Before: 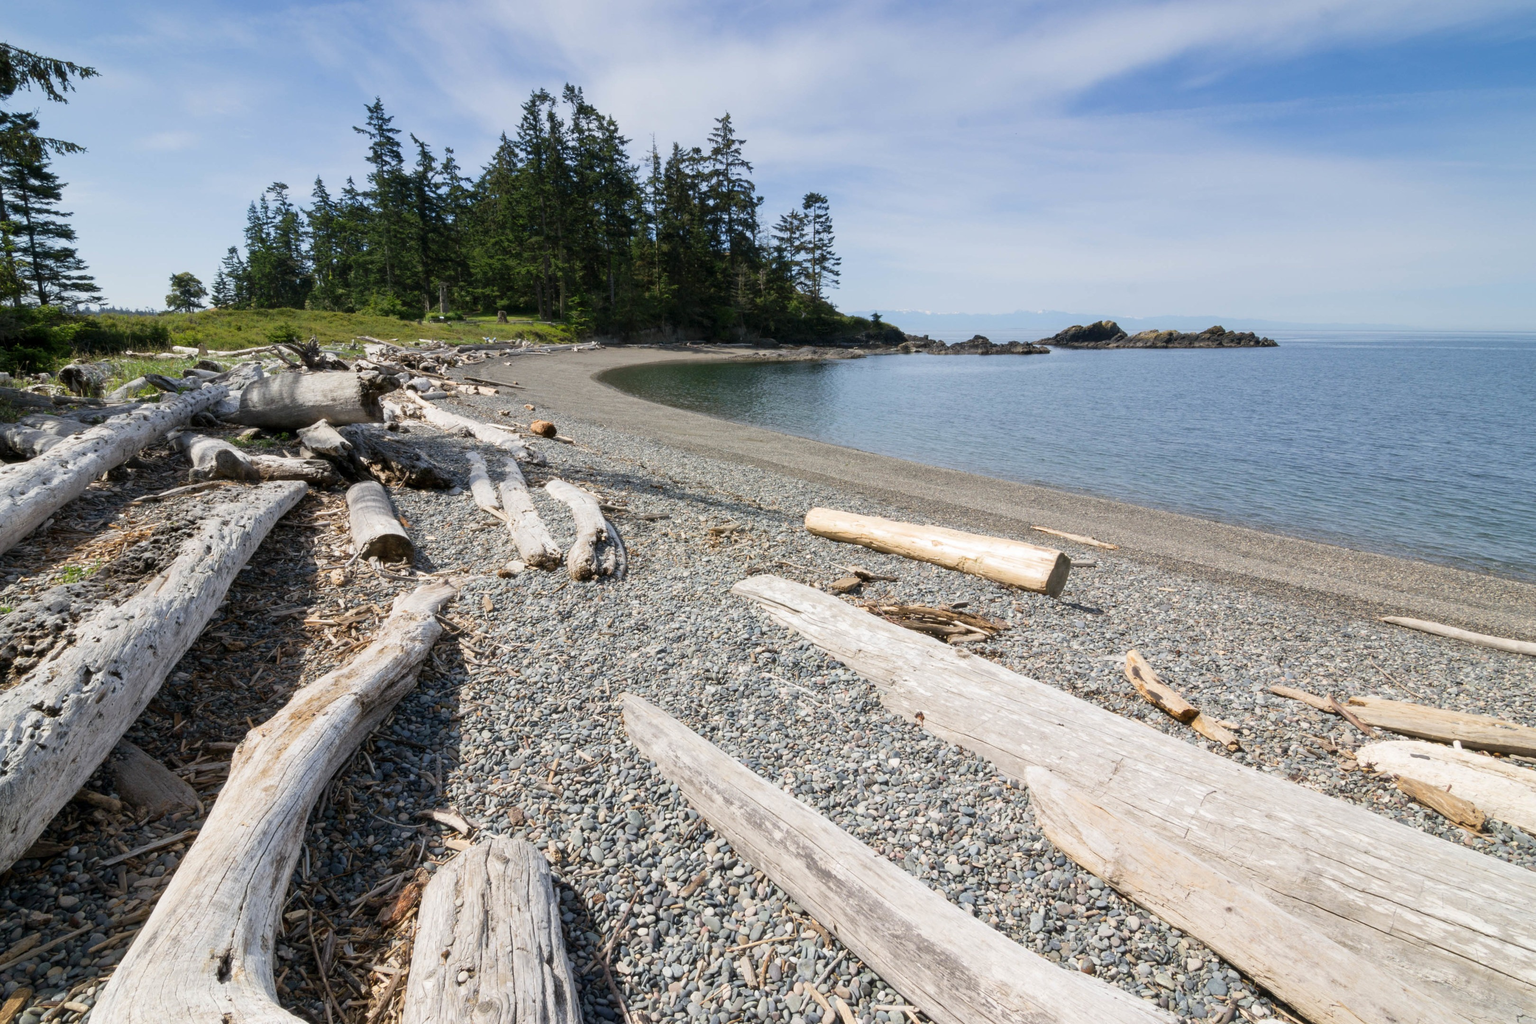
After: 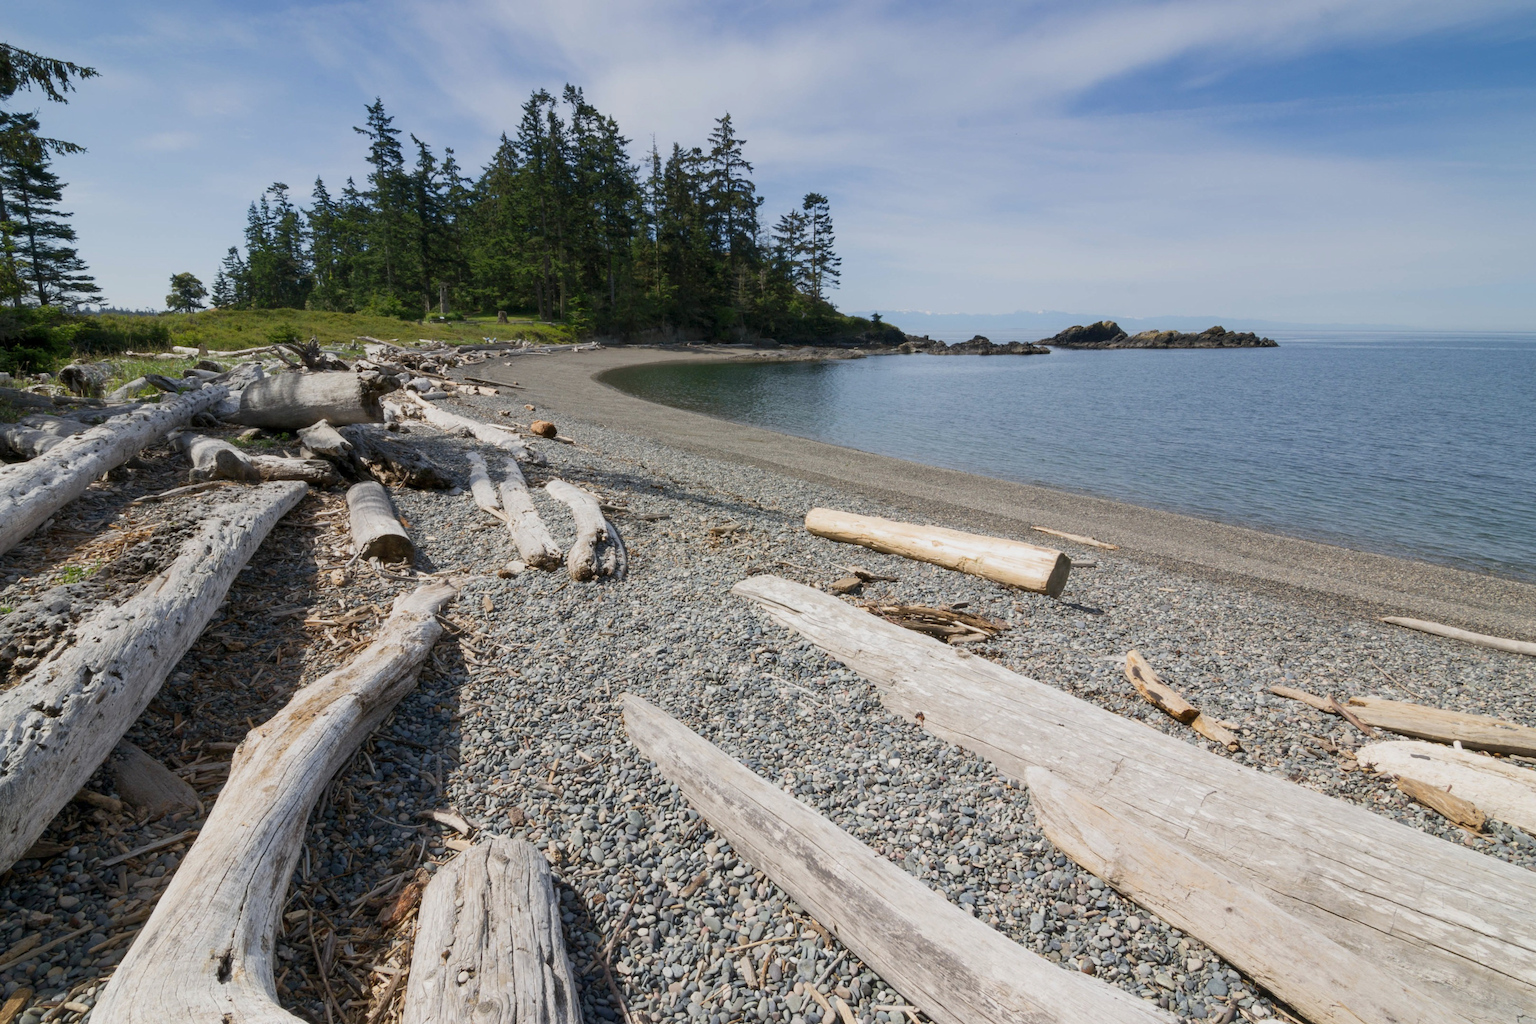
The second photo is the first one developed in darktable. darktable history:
tone equalizer: -8 EV 0.228 EV, -7 EV 0.393 EV, -6 EV 0.382 EV, -5 EV 0.211 EV, -3 EV -0.245 EV, -2 EV -0.432 EV, -1 EV -0.406 EV, +0 EV -0.28 EV
